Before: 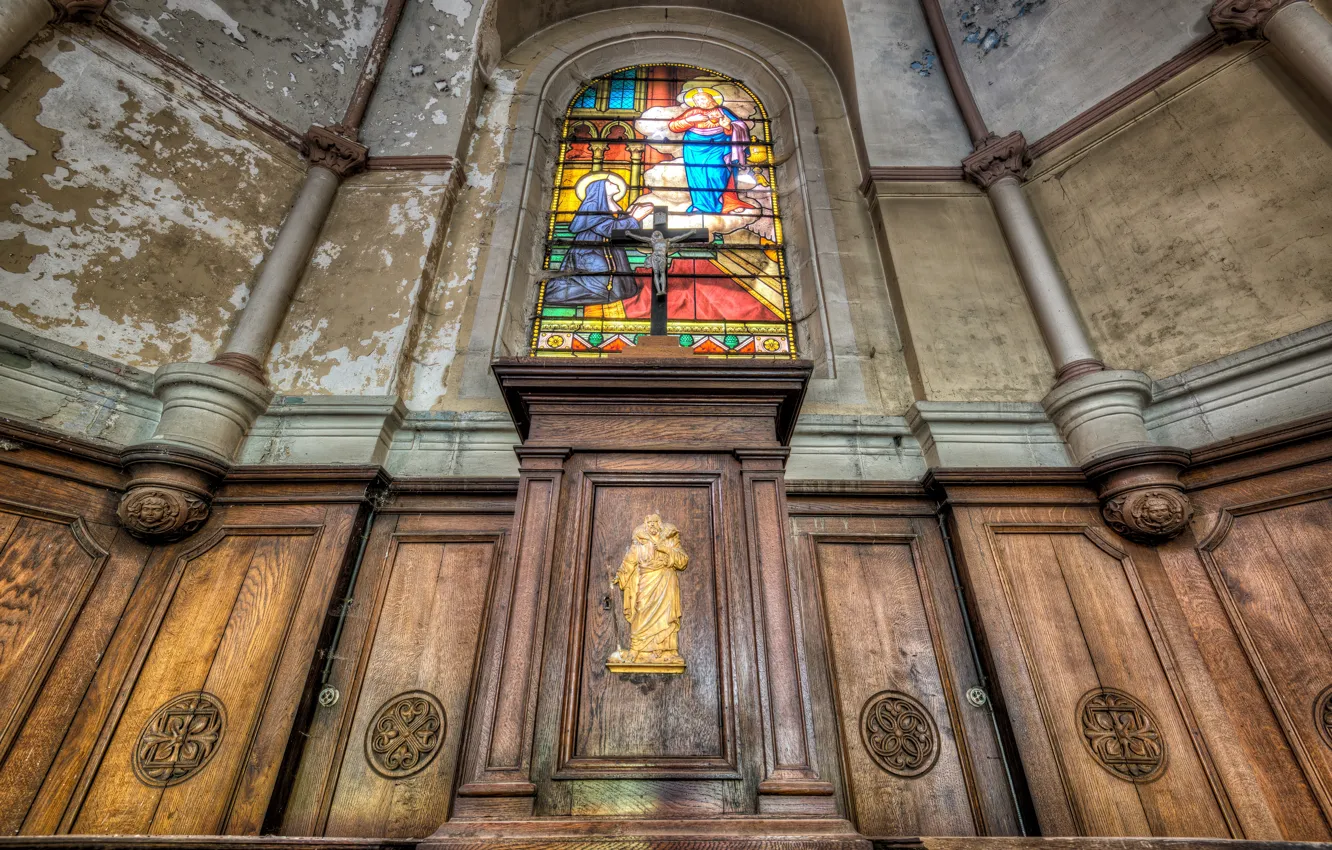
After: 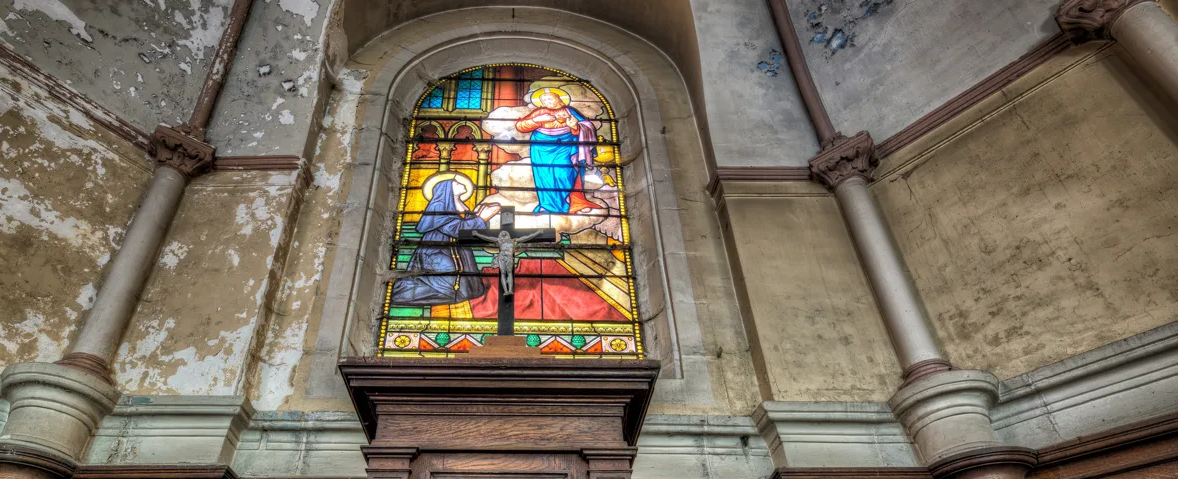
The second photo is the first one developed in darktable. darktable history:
crop and rotate: left 11.539%, bottom 43.58%
